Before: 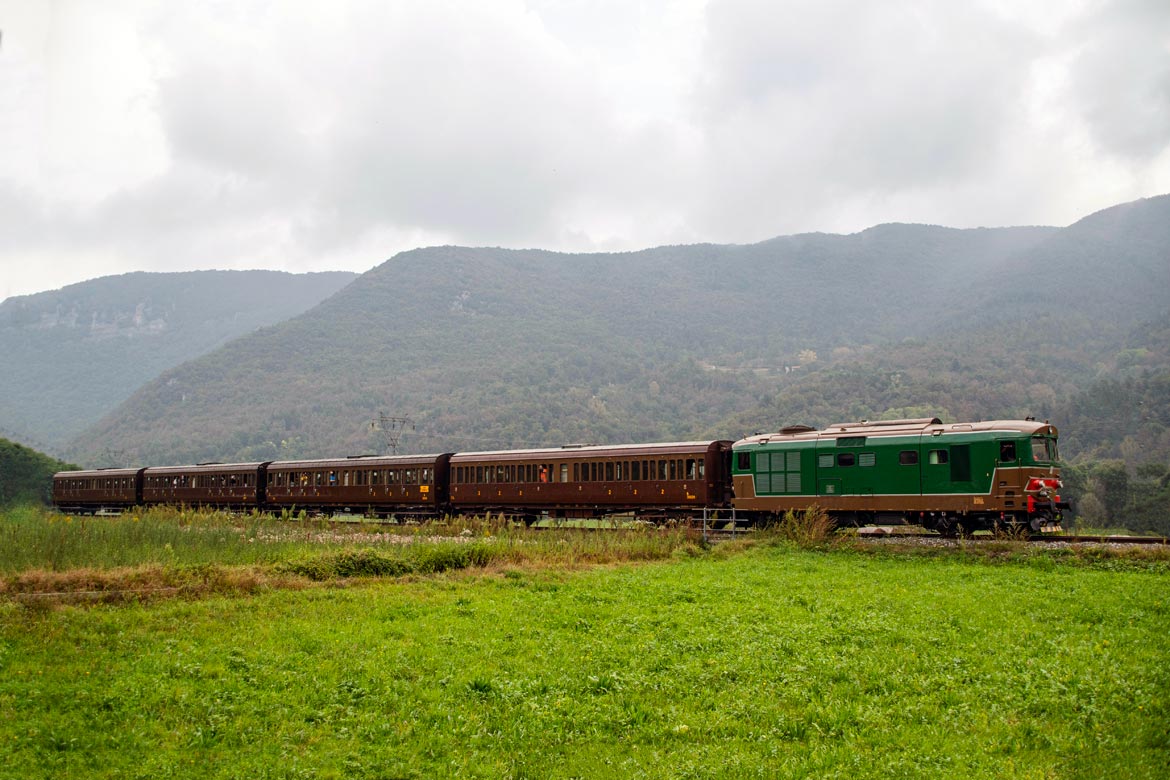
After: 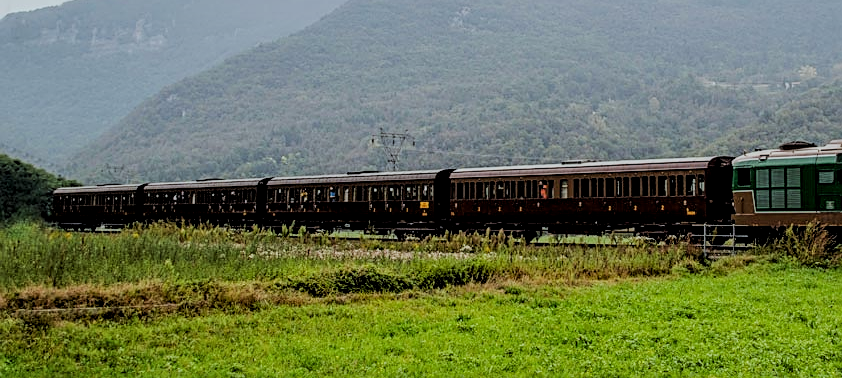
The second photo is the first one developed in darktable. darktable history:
crop: top 36.498%, right 27.964%, bottom 14.995%
sharpen: on, module defaults
shadows and highlights: soften with gaussian
white balance: red 0.925, blue 1.046
local contrast: on, module defaults
filmic rgb: black relative exposure -4.14 EV, white relative exposure 5.1 EV, hardness 2.11, contrast 1.165
